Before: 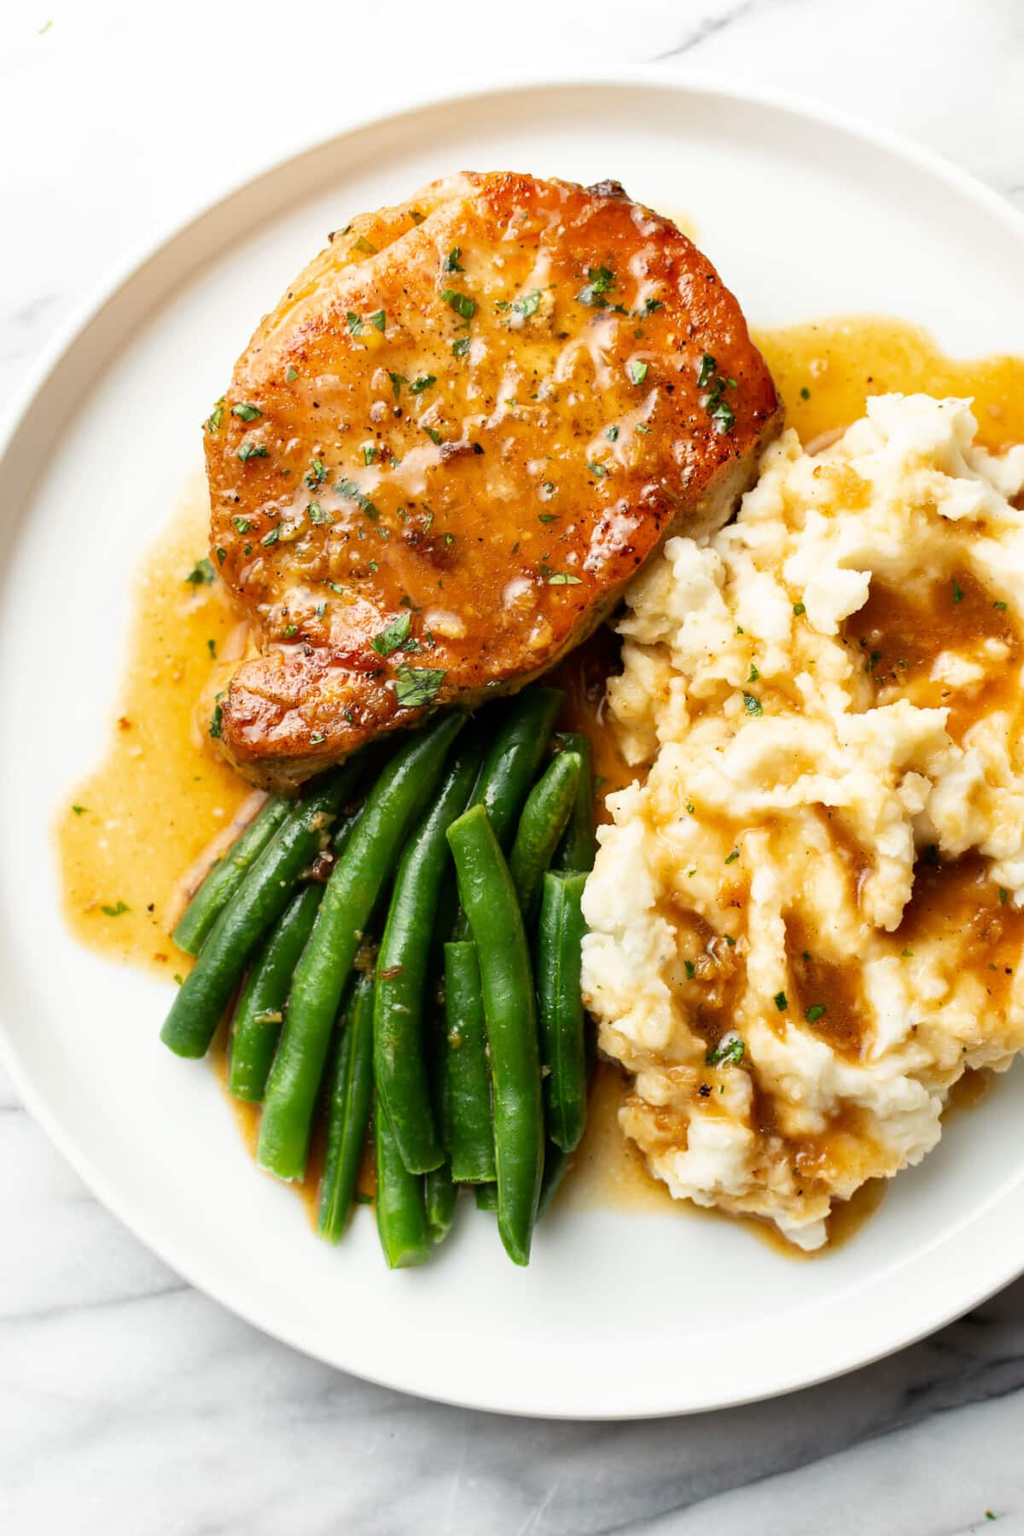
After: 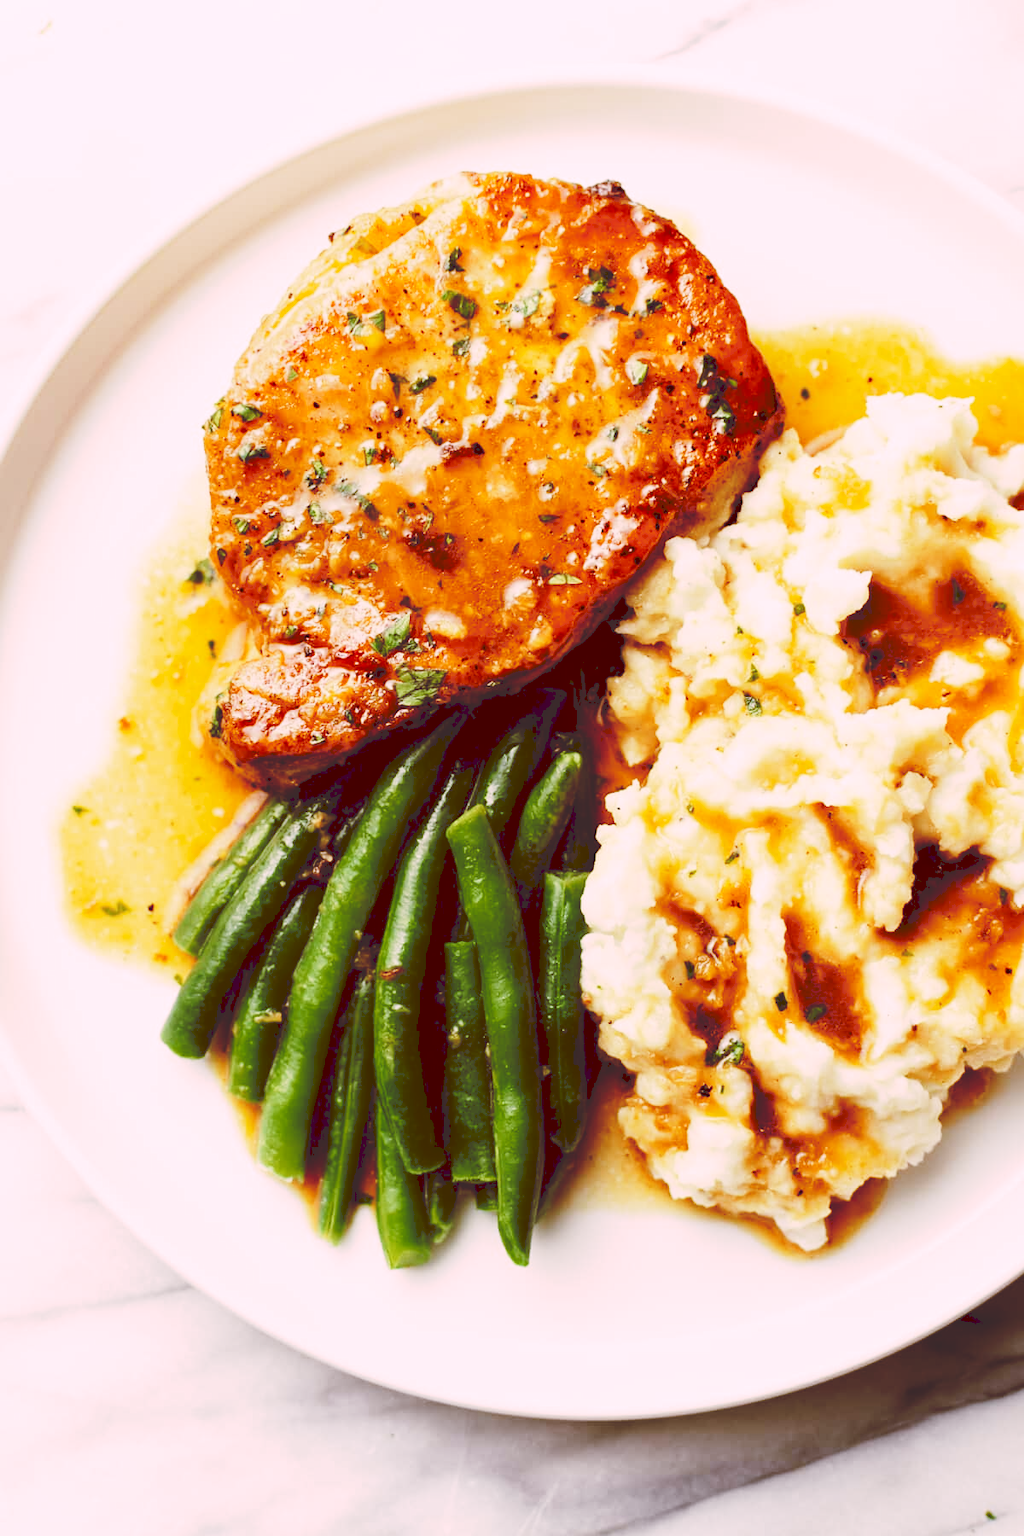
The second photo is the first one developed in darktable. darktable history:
tone curve: curves: ch0 [(0, 0) (0.003, 0.172) (0.011, 0.177) (0.025, 0.177) (0.044, 0.177) (0.069, 0.178) (0.1, 0.181) (0.136, 0.19) (0.177, 0.208) (0.224, 0.226) (0.277, 0.274) (0.335, 0.338) (0.399, 0.43) (0.468, 0.535) (0.543, 0.635) (0.623, 0.726) (0.709, 0.815) (0.801, 0.882) (0.898, 0.936) (1, 1)], preserve colors none
color look up table: target L [95.25, 93.54, 91.29, 87.08, 82.89, 70.06, 62.98, 52.42, 43.29, 41.74, 29.9, 24.12, 6.26, 200.89, 89.12, 81.1, 69.16, 53.54, 56.43, 48.49, 49.98, 47.85, 41.33, 40.48, 41.36, 30.39, 23.59, 12.49, 82.11, 79.53, 81.24, 60.48, 51.78, 52.7, 54.85, 59.11, 50.87, 48.03, 37.76, 29.91, 28.14, 31.27, 7.945, 5.832, 91.48, 73.69, 65.14, 49.02, 39.59], target a [16.54, -2.724, -8.137, -31.81, -55.68, -24.84, -38.67, -13.44, -25.93, -19.66, -6.082, -5.585, 36.13, 0, 12.58, 5.059, 30.23, 55.71, 28.04, 62.97, 9.768, 22.44, 34.8, 52.83, 41.66, 13.03, 47.59, 50.17, 18.62, 12.77, 32.62, 49.67, 71.49, 5.03, 6.171, 57.98, 25.33, 26.91, 52.04, 15.94, 9.721, 53.27, 41.53, 35.71, -13.08, -15.27, -24.21, -4.363, -3.342], target b [4.075, 35.11, 57.96, 5.607, 34.12, 27.31, 53.43, 47.32, 51.29, 10.59, 50.97, 40.64, 10.26, -0.001, 19.03, 70.8, 34.66, 23.58, 54.75, 82.82, 22.24, 44.82, 6.176, 35.92, 70.53, 29.42, 39.85, 20.99, -19.82, -2.753, -18.5, 1.207, -24.1, -53.36, 1.303, -55.08, -20.68, -72, -6.712, -42.62, -15.9, -58.03, 12.97, 9.457, -8.56, -26.32, -10.59, -22.64, -0.734], num patches 49
